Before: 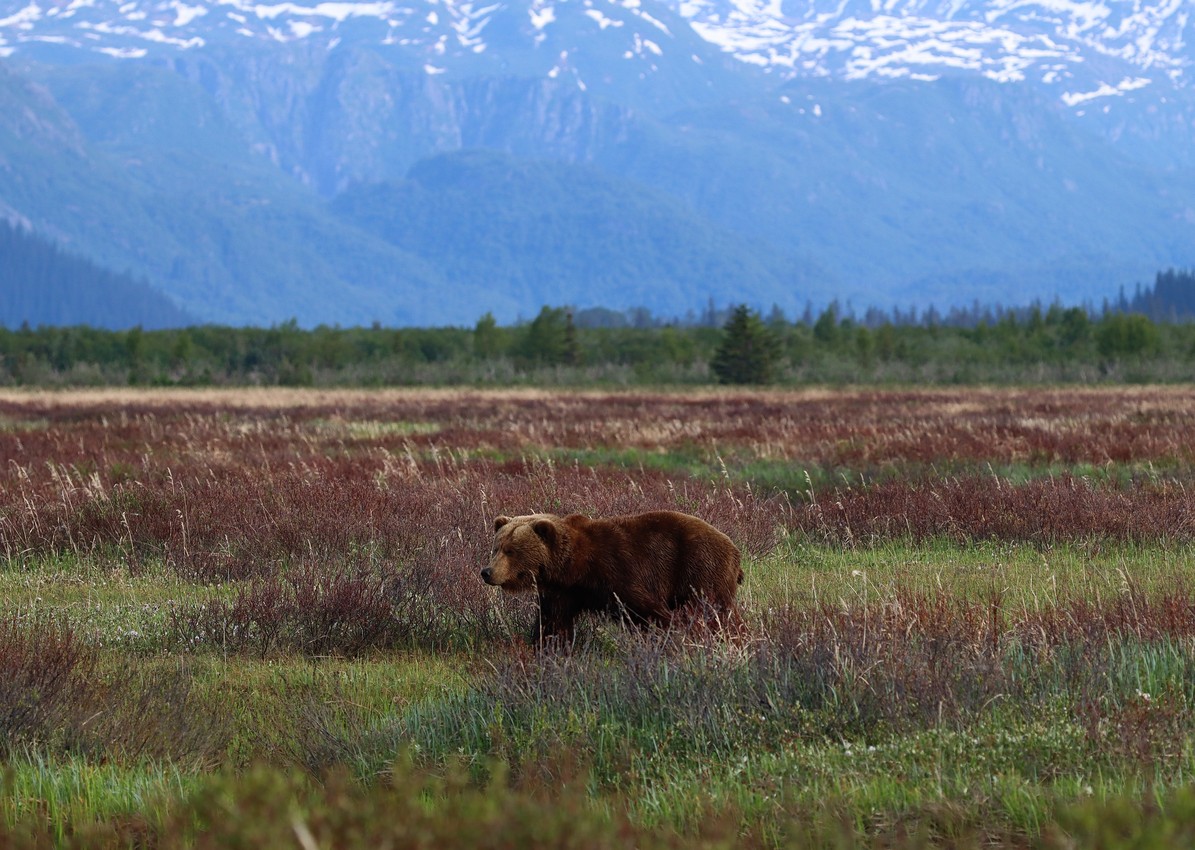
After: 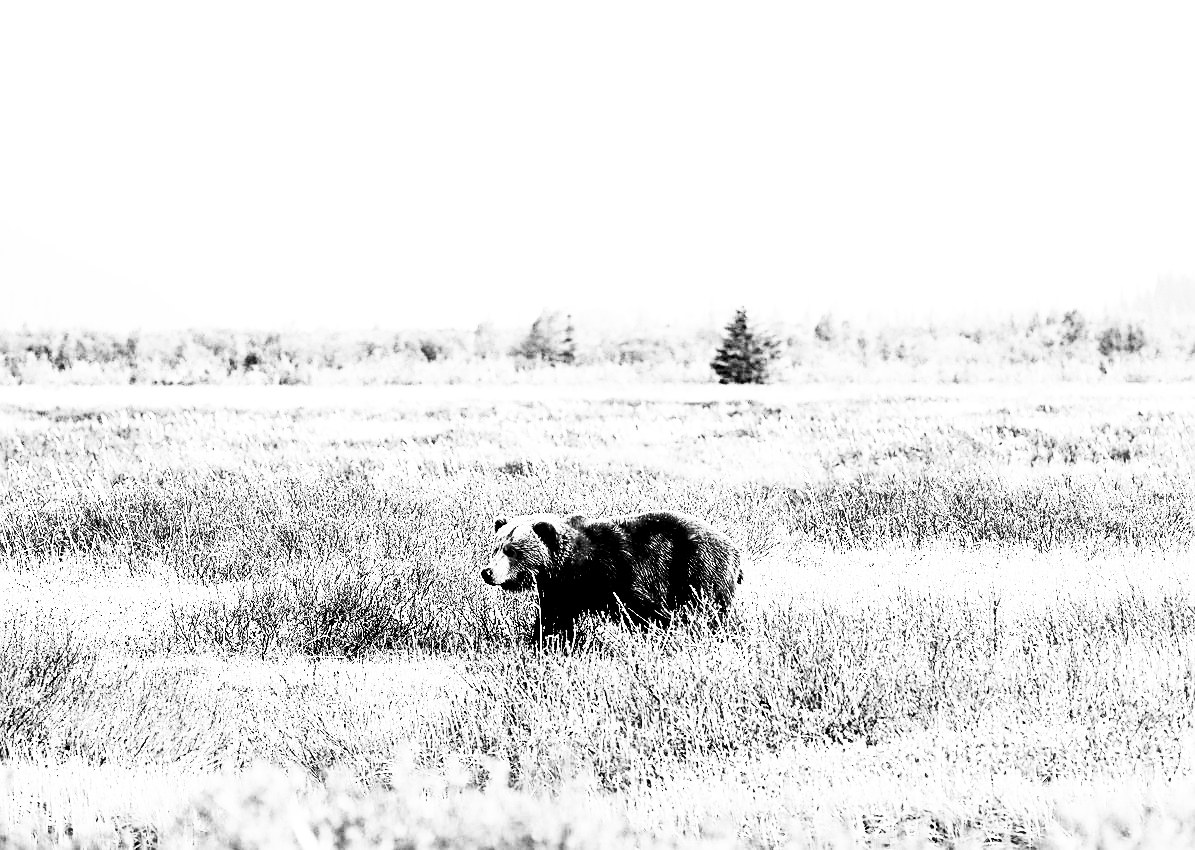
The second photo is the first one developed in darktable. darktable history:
sharpen: on, module defaults
base curve: curves: ch0 [(0, 0) (0.012, 0.01) (0.073, 0.168) (0.31, 0.711) (0.645, 0.957) (1, 1)], preserve colors none
contrast brightness saturation: contrast 0.53, brightness 0.47, saturation -1
exposure: black level correction 0.016, exposure 1.774 EV, compensate highlight preservation false
